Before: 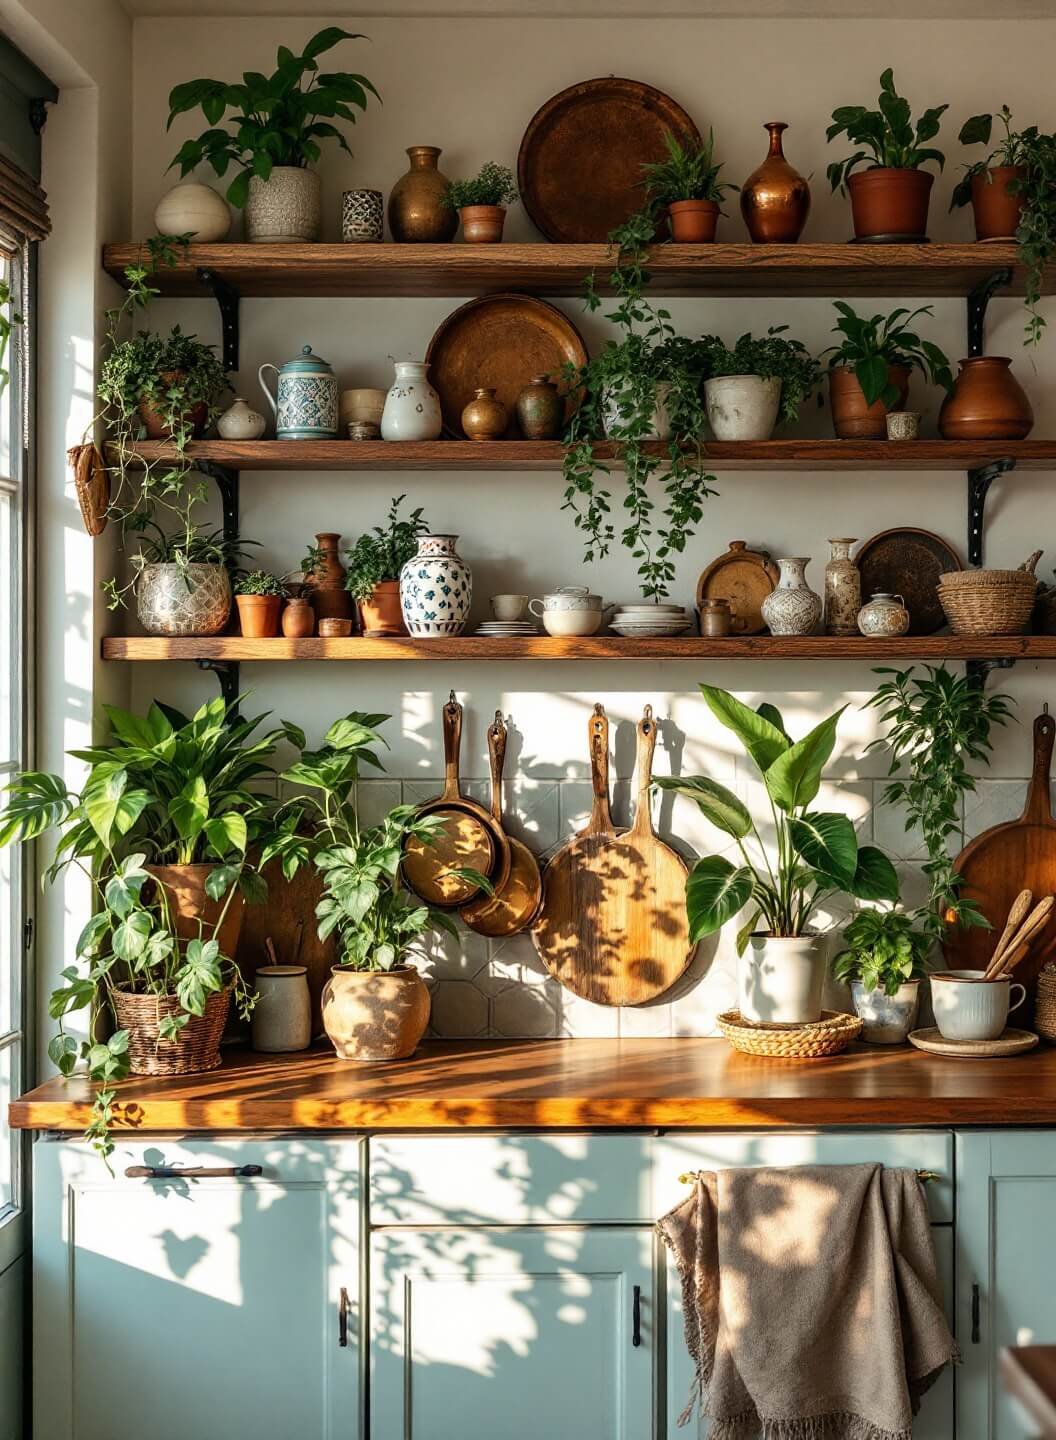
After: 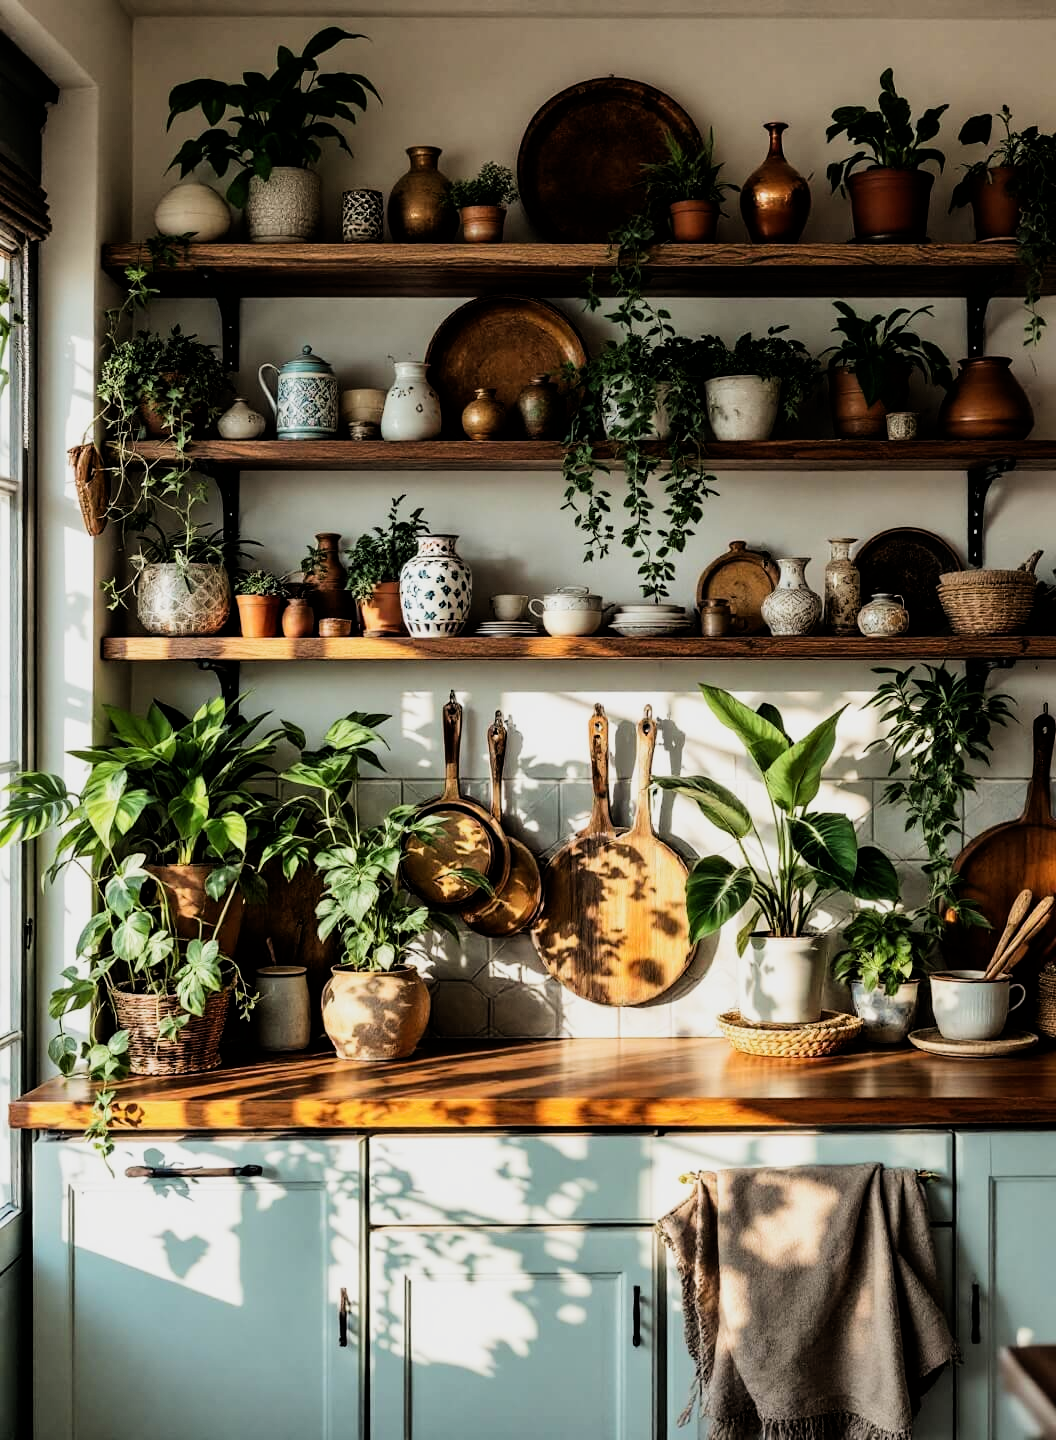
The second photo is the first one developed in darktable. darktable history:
filmic rgb: black relative exposure -5.08 EV, white relative exposure 3.5 EV, hardness 3.17, contrast 1.384, highlights saturation mix -49.31%
